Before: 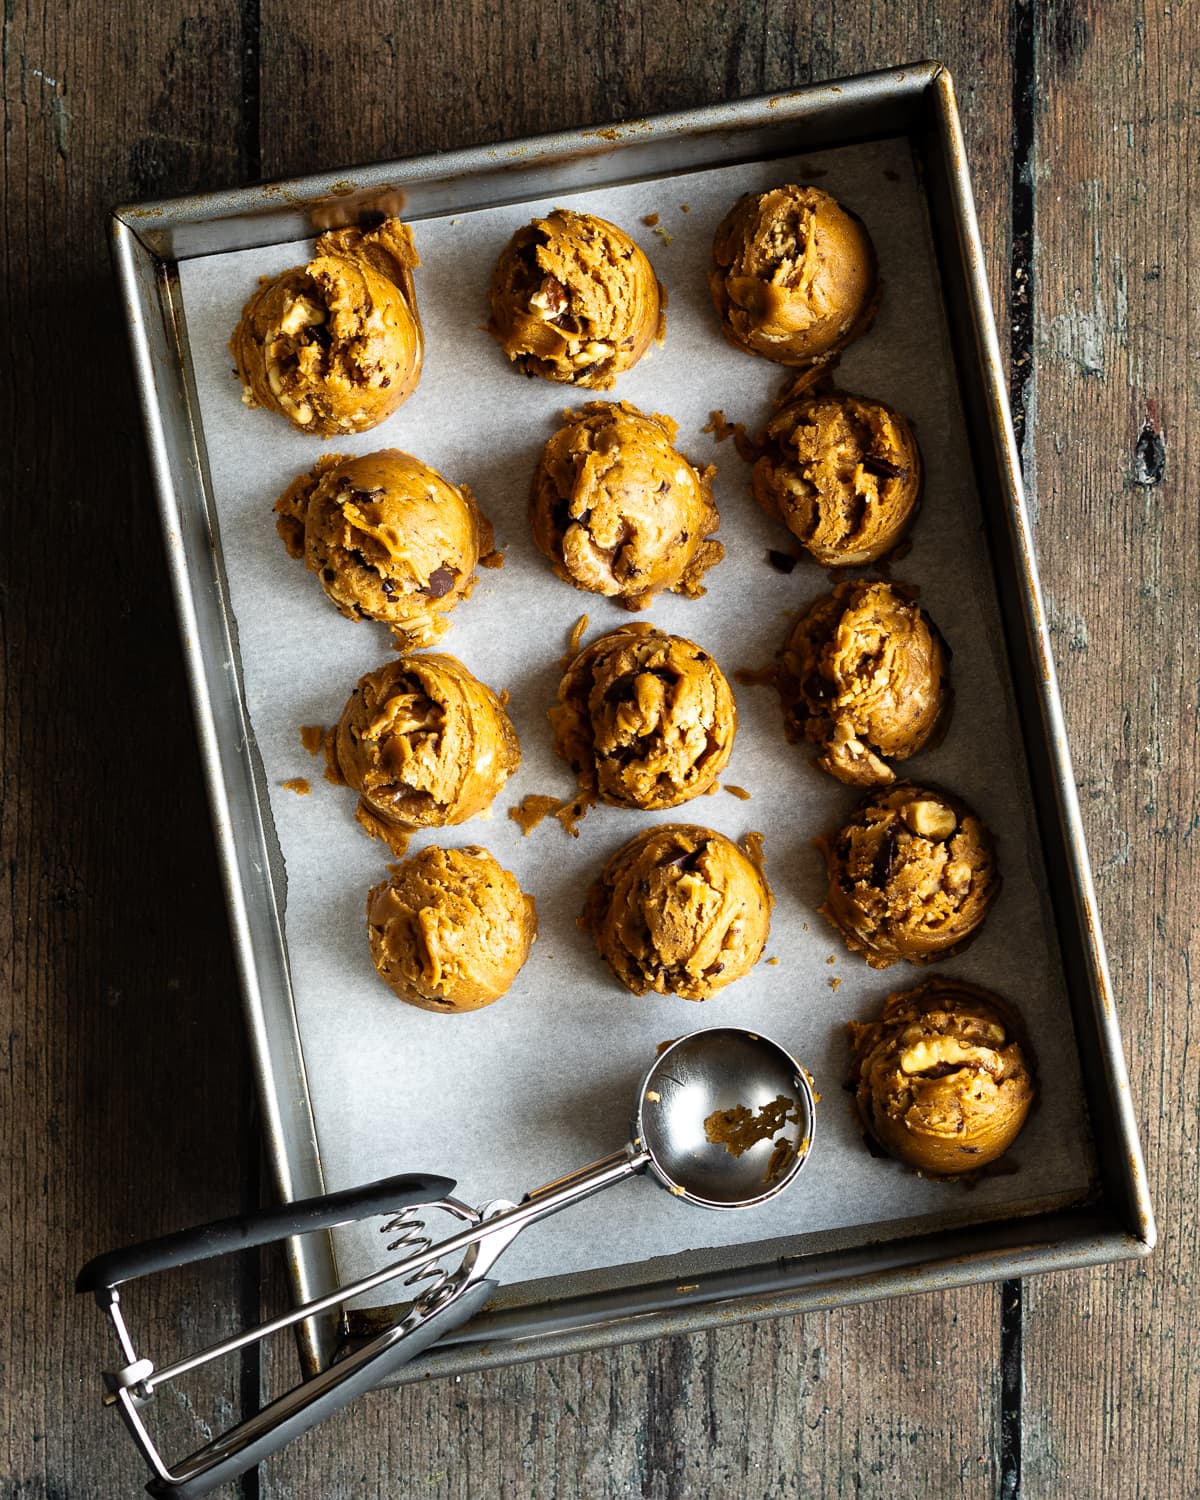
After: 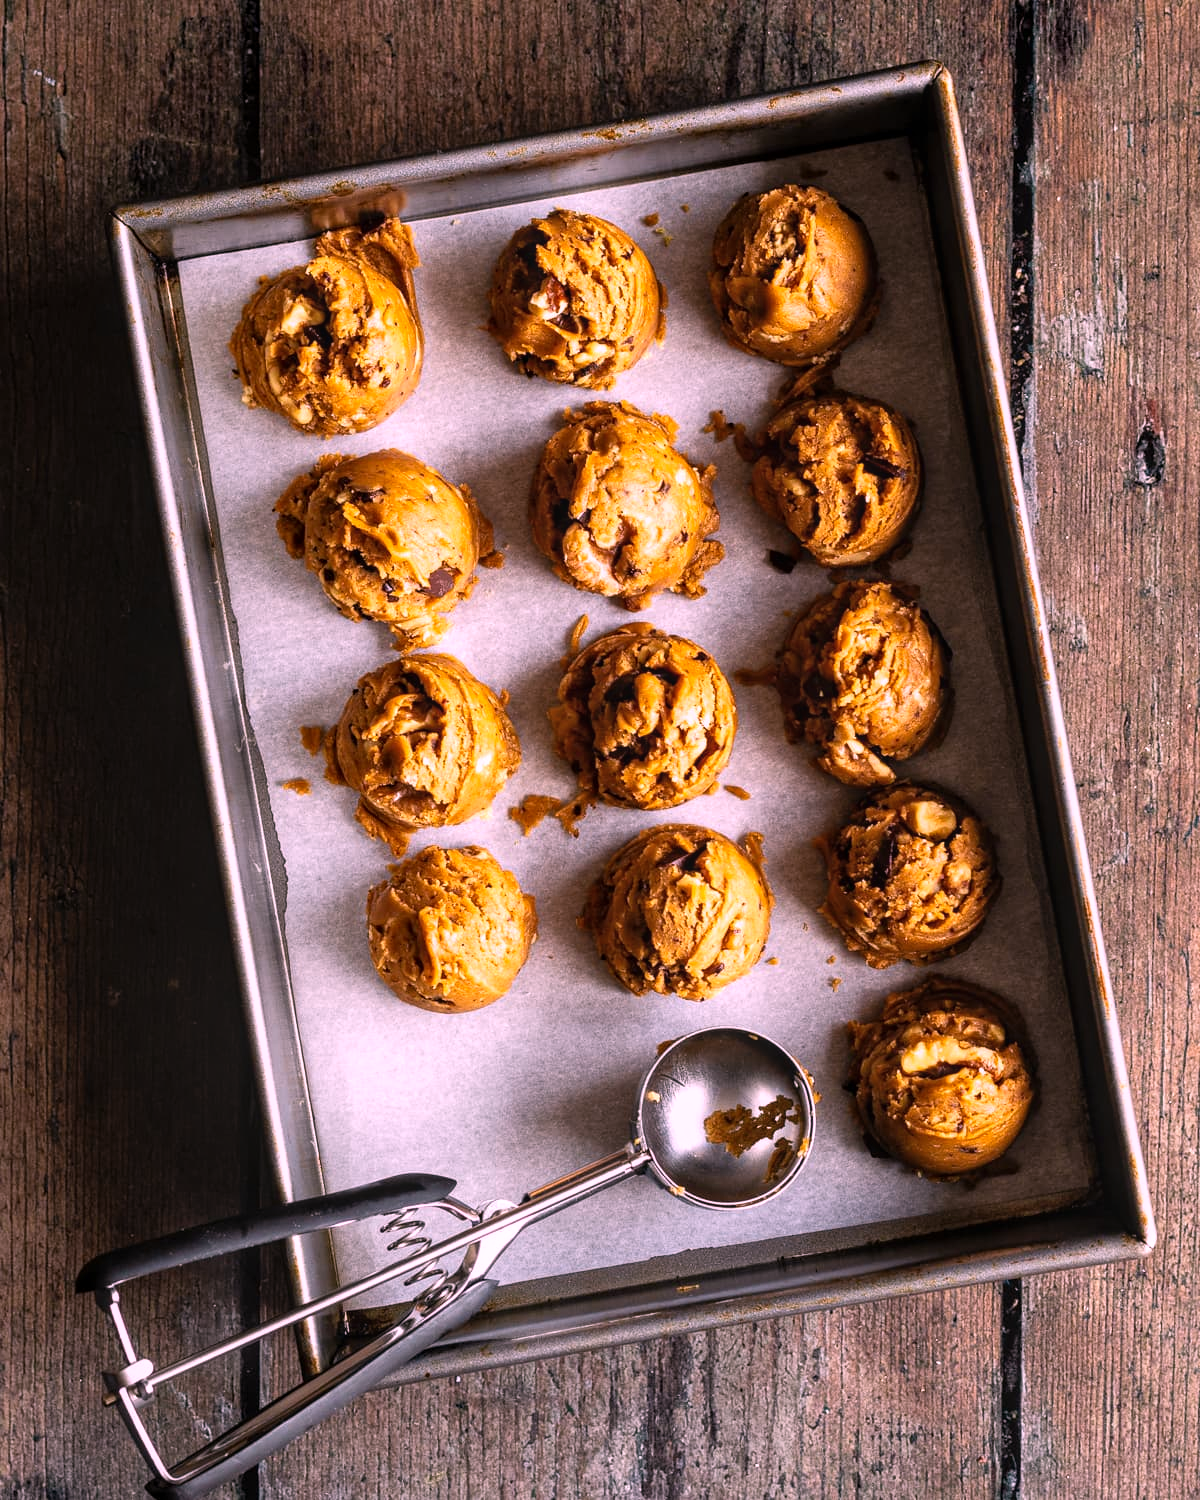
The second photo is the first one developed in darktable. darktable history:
local contrast: detail 115%
white balance: red 1.188, blue 1.11
